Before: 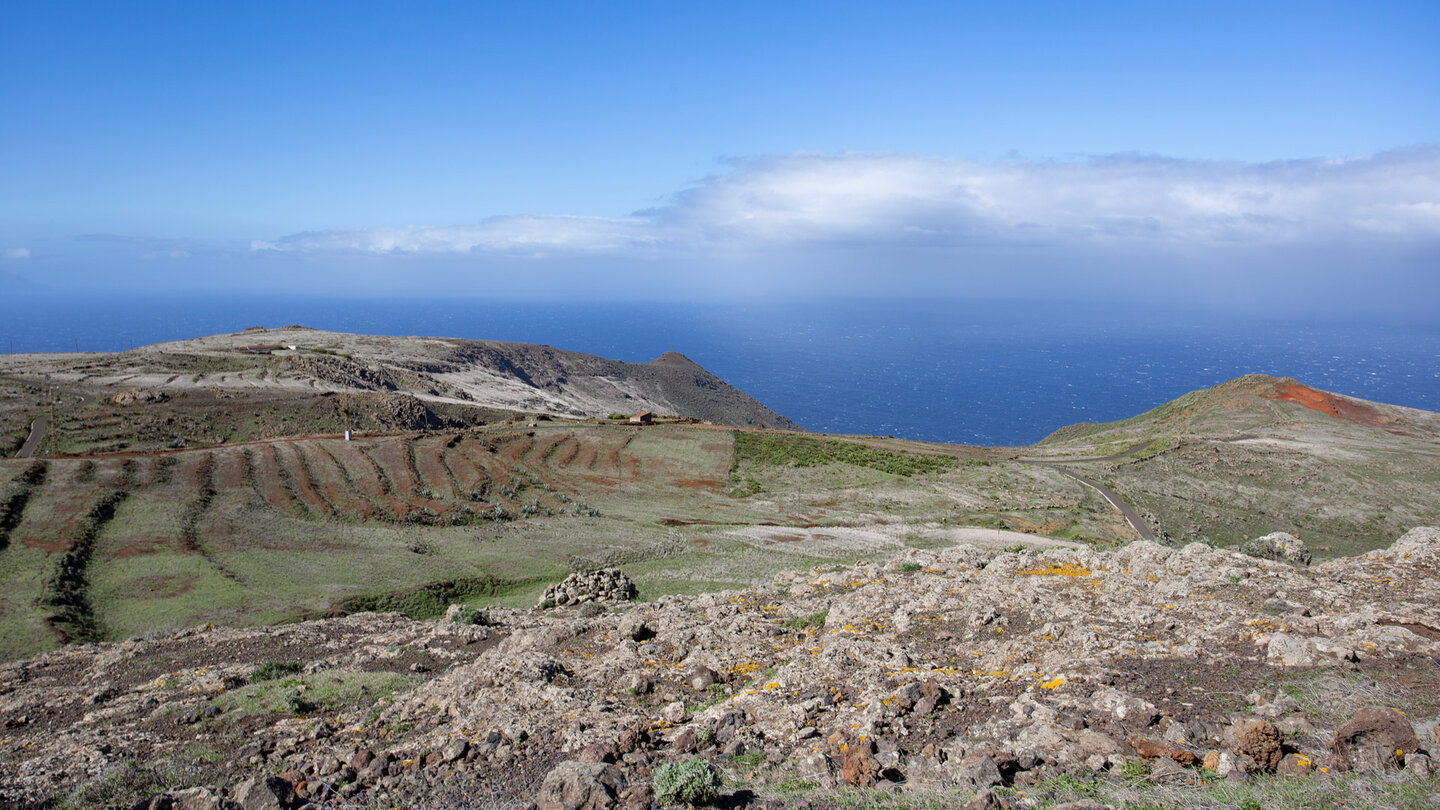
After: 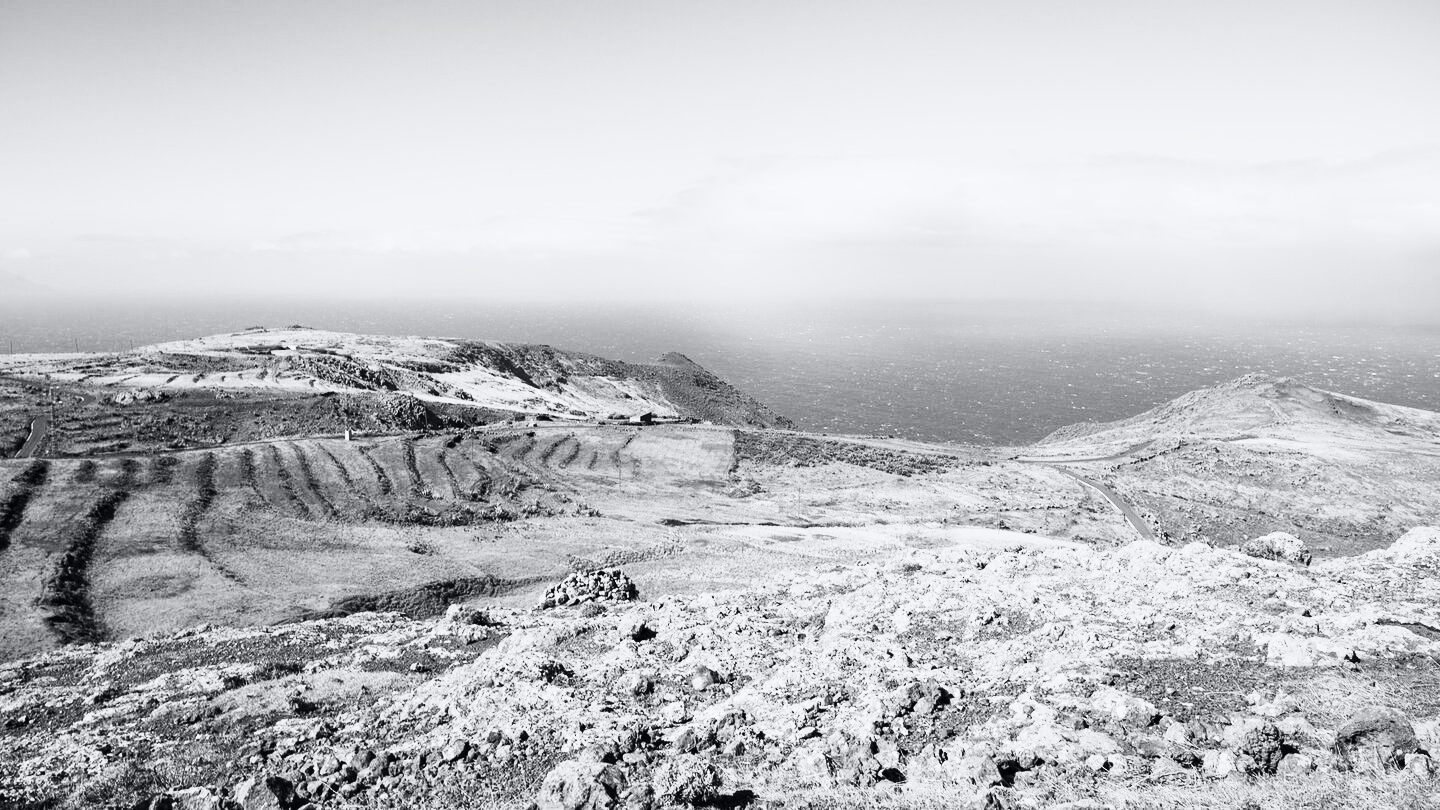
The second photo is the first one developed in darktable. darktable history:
tone curve: curves: ch0 [(0, 0) (0.071, 0.047) (0.266, 0.26) (0.483, 0.554) (0.753, 0.811) (1, 0.983)]; ch1 [(0, 0) (0.346, 0.307) (0.408, 0.369) (0.463, 0.443) (0.482, 0.493) (0.502, 0.5) (0.517, 0.502) (0.55, 0.548) (0.597, 0.624) (0.651, 0.698) (1, 1)]; ch2 [(0, 0) (0.346, 0.34) (0.434, 0.46) (0.485, 0.494) (0.5, 0.494) (0.517, 0.506) (0.535, 0.529) (0.583, 0.611) (0.625, 0.666) (1, 1)], color space Lab, independent channels, preserve colors none
contrast brightness saturation: contrast 0.548, brightness 0.464, saturation -0.997
exposure: exposure -0.06 EV, compensate highlight preservation false
